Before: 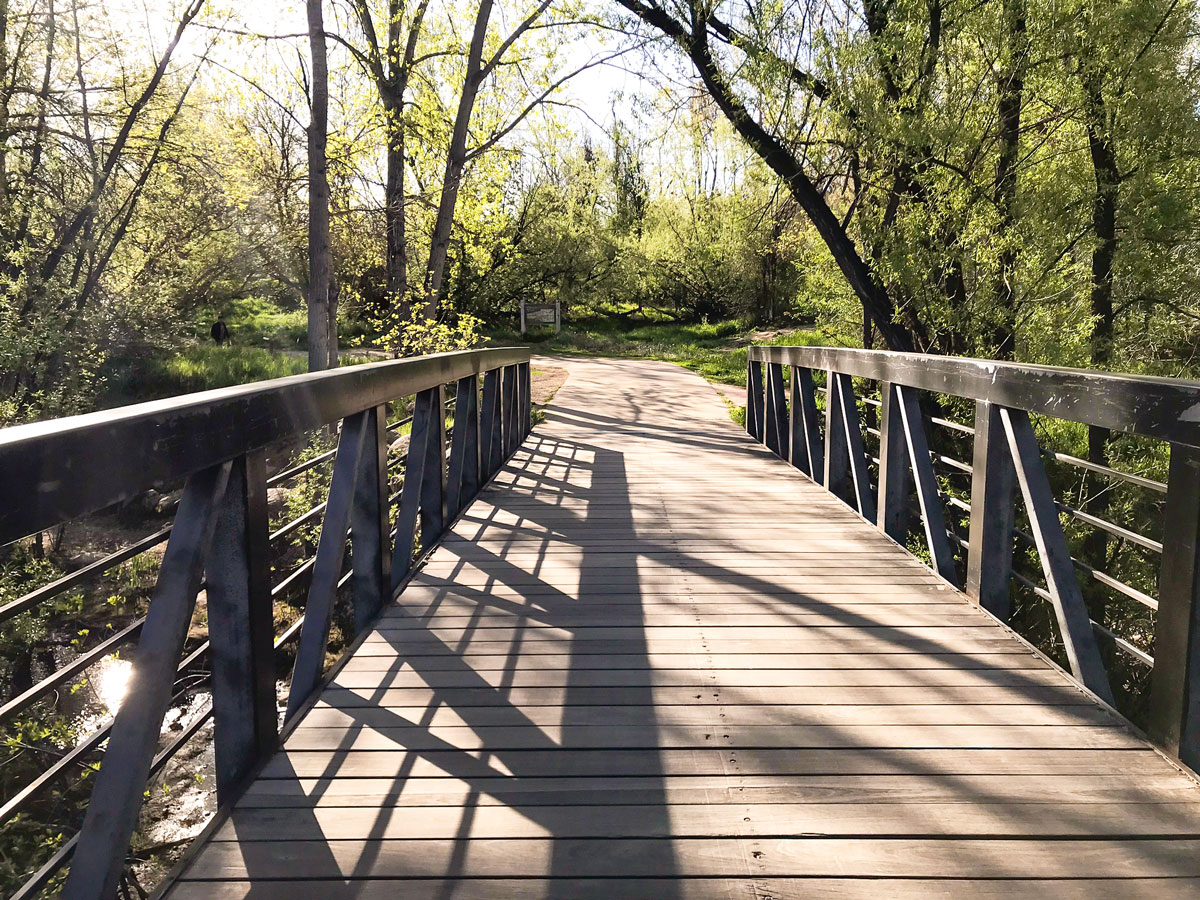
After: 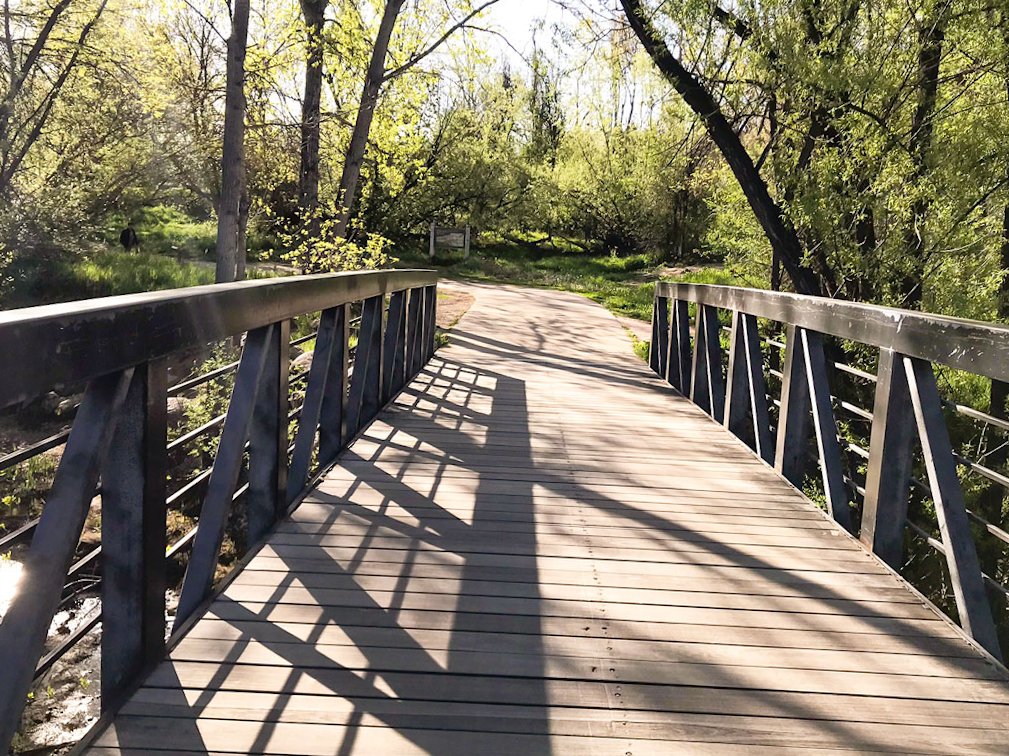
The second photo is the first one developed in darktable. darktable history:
crop and rotate: angle -3.13°, left 5.214%, top 5.211%, right 4.647%, bottom 4.719%
